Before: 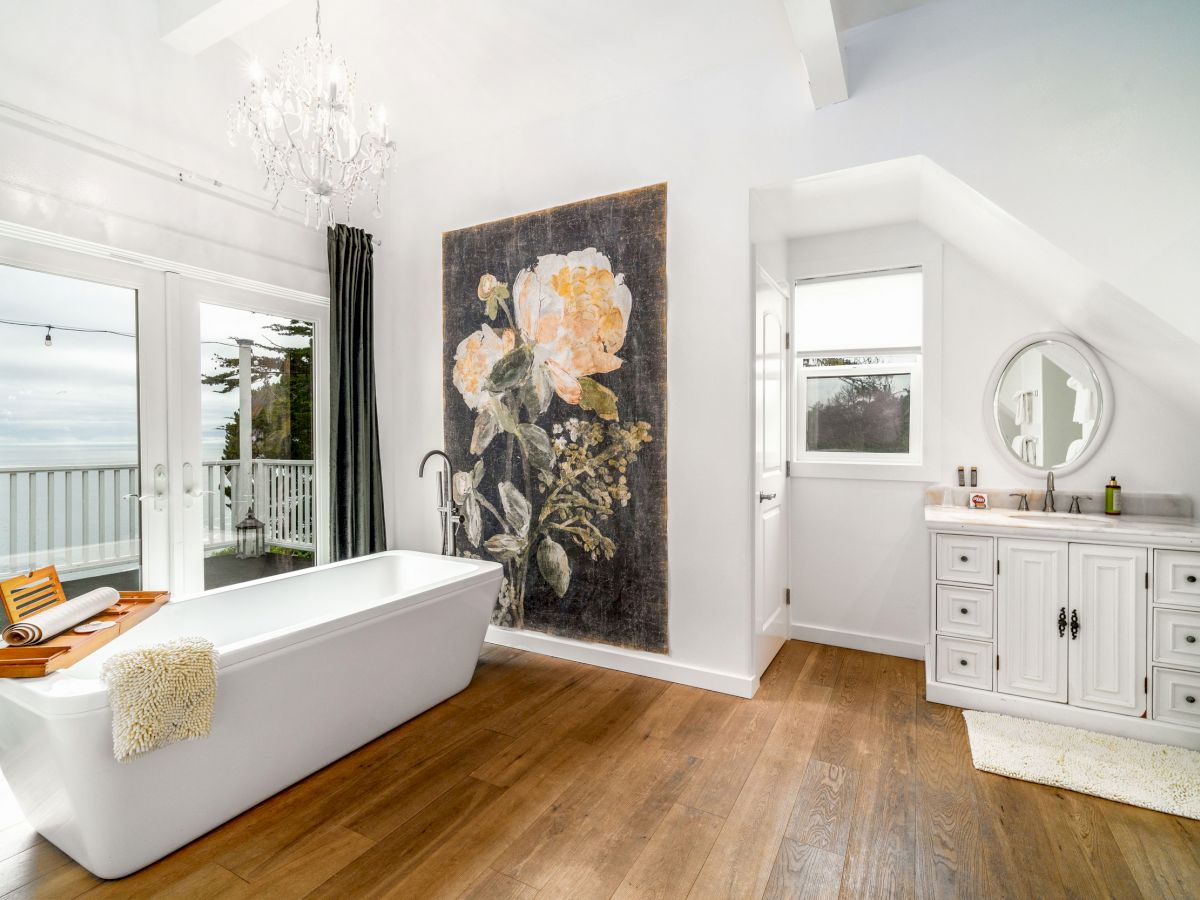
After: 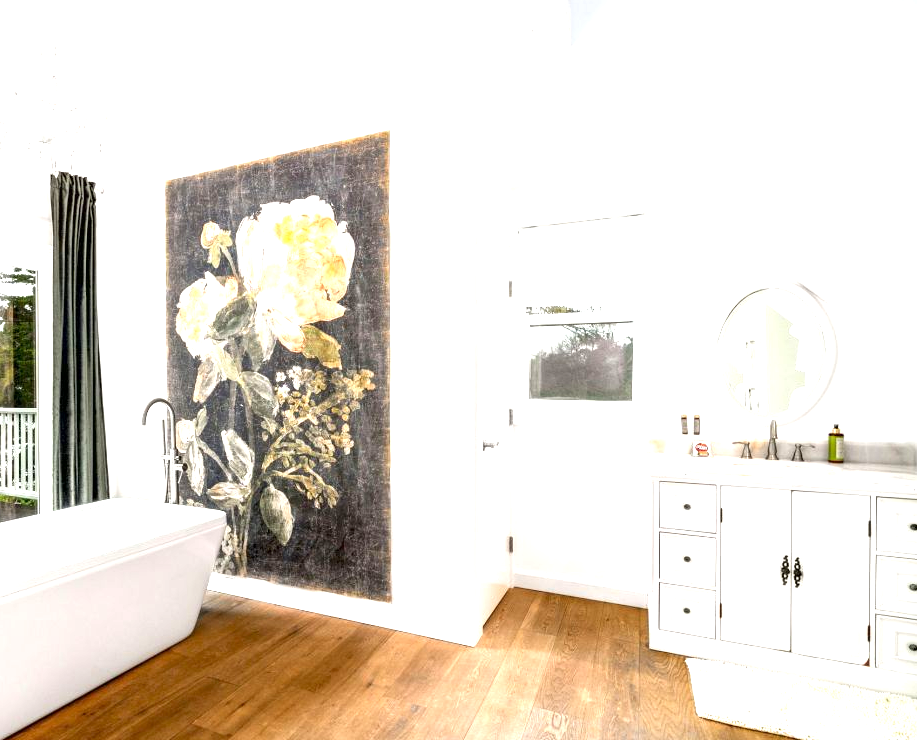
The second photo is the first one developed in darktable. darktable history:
exposure: exposure 1.2 EV, compensate highlight preservation false
crop: left 23.095%, top 5.827%, bottom 11.854%
tone equalizer: on, module defaults
